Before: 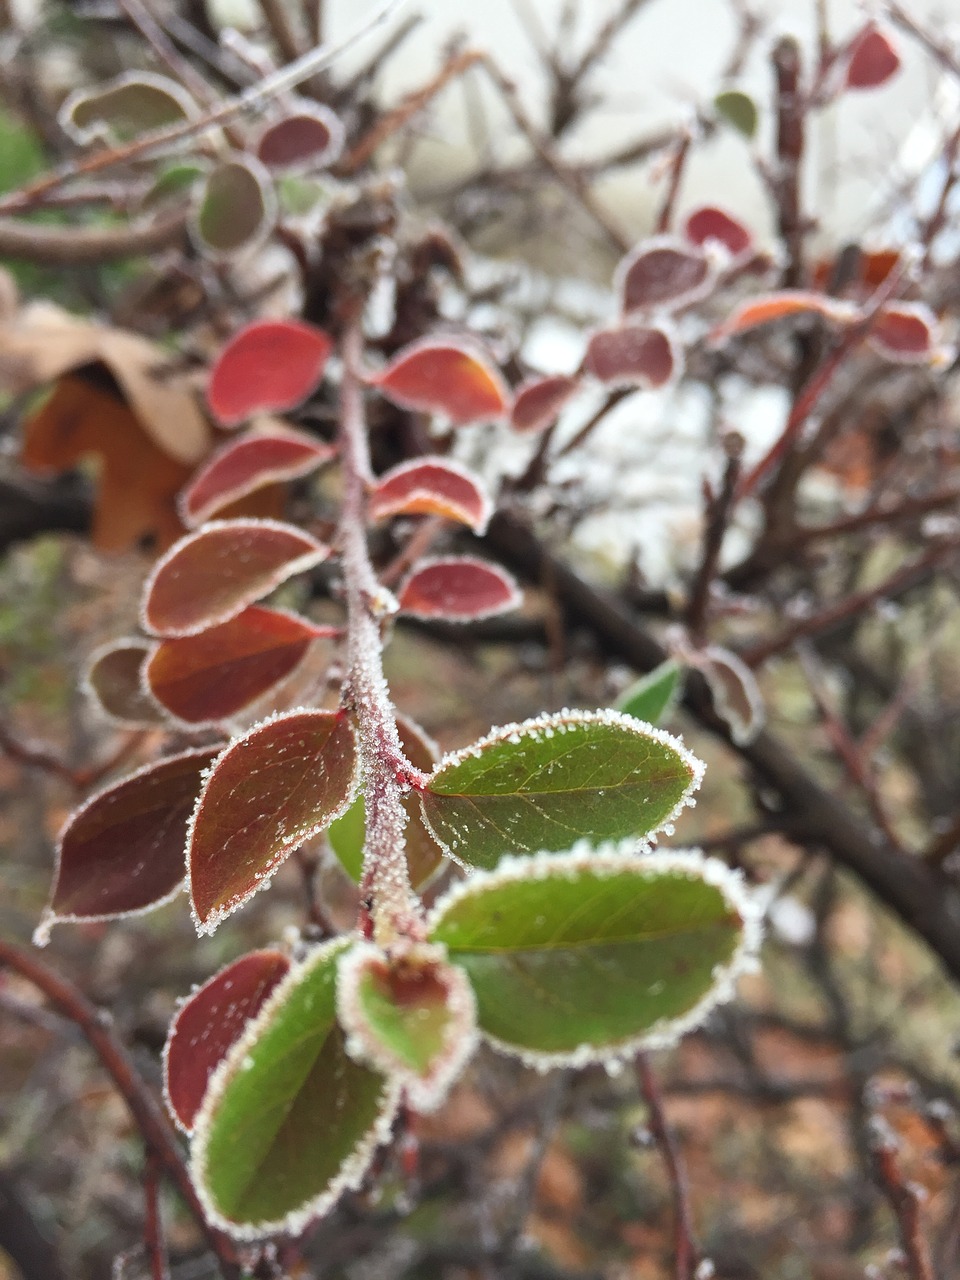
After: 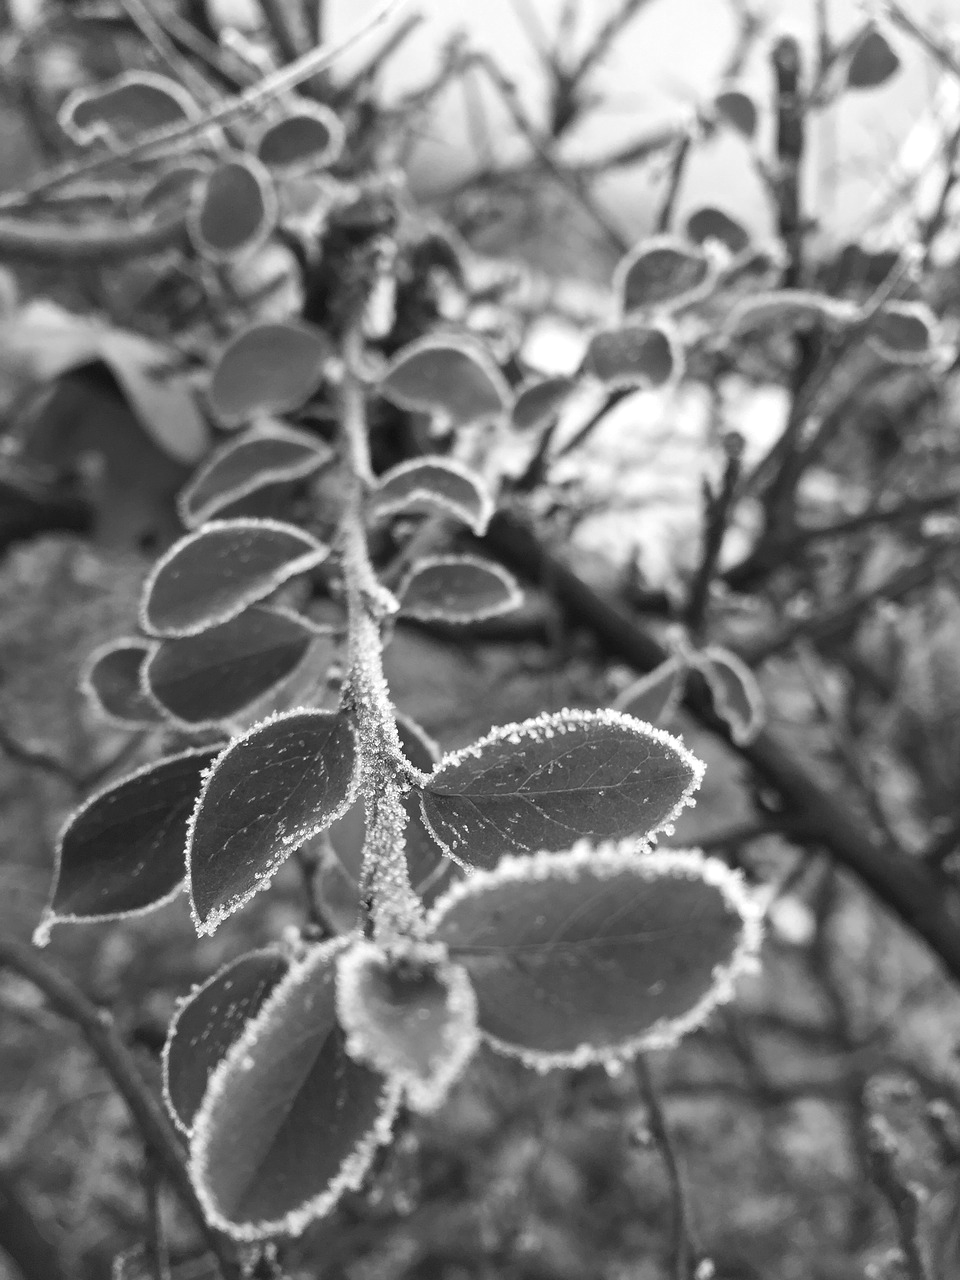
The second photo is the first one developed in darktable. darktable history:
color calibration: output gray [0.21, 0.42, 0.37, 0], illuminant as shot in camera, x 0.385, y 0.38, temperature 3929.41 K, saturation algorithm version 1 (2020)
